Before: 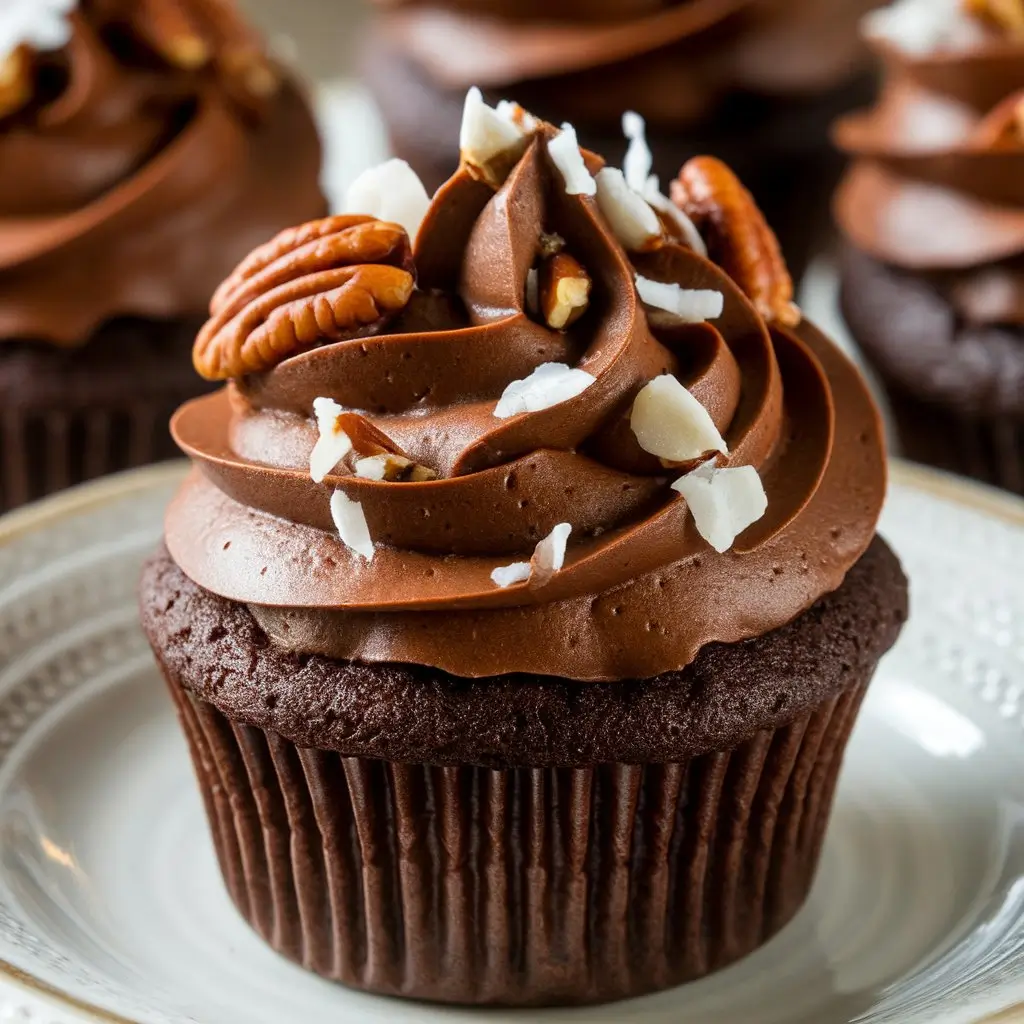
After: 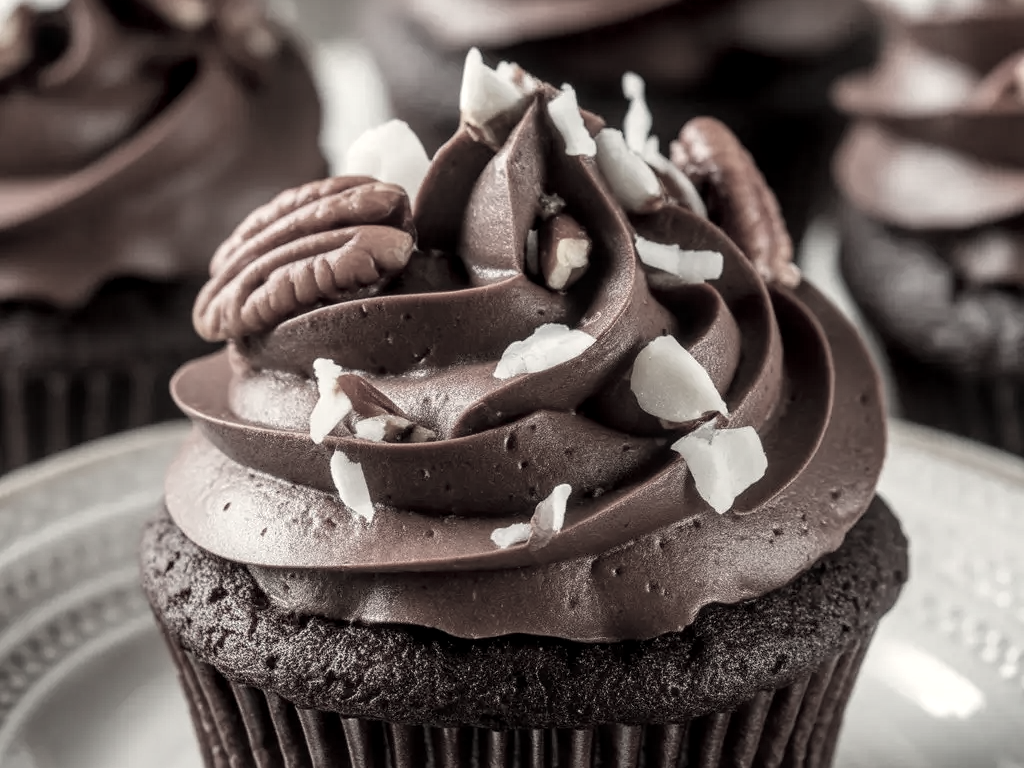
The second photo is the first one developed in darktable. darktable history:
crop: top 3.857%, bottom 21.132%
local contrast: on, module defaults
color contrast: green-magenta contrast 0.3, blue-yellow contrast 0.15
color correction: highlights a* 2.72, highlights b* 22.8
shadows and highlights: shadows -10, white point adjustment 1.5, highlights 10
